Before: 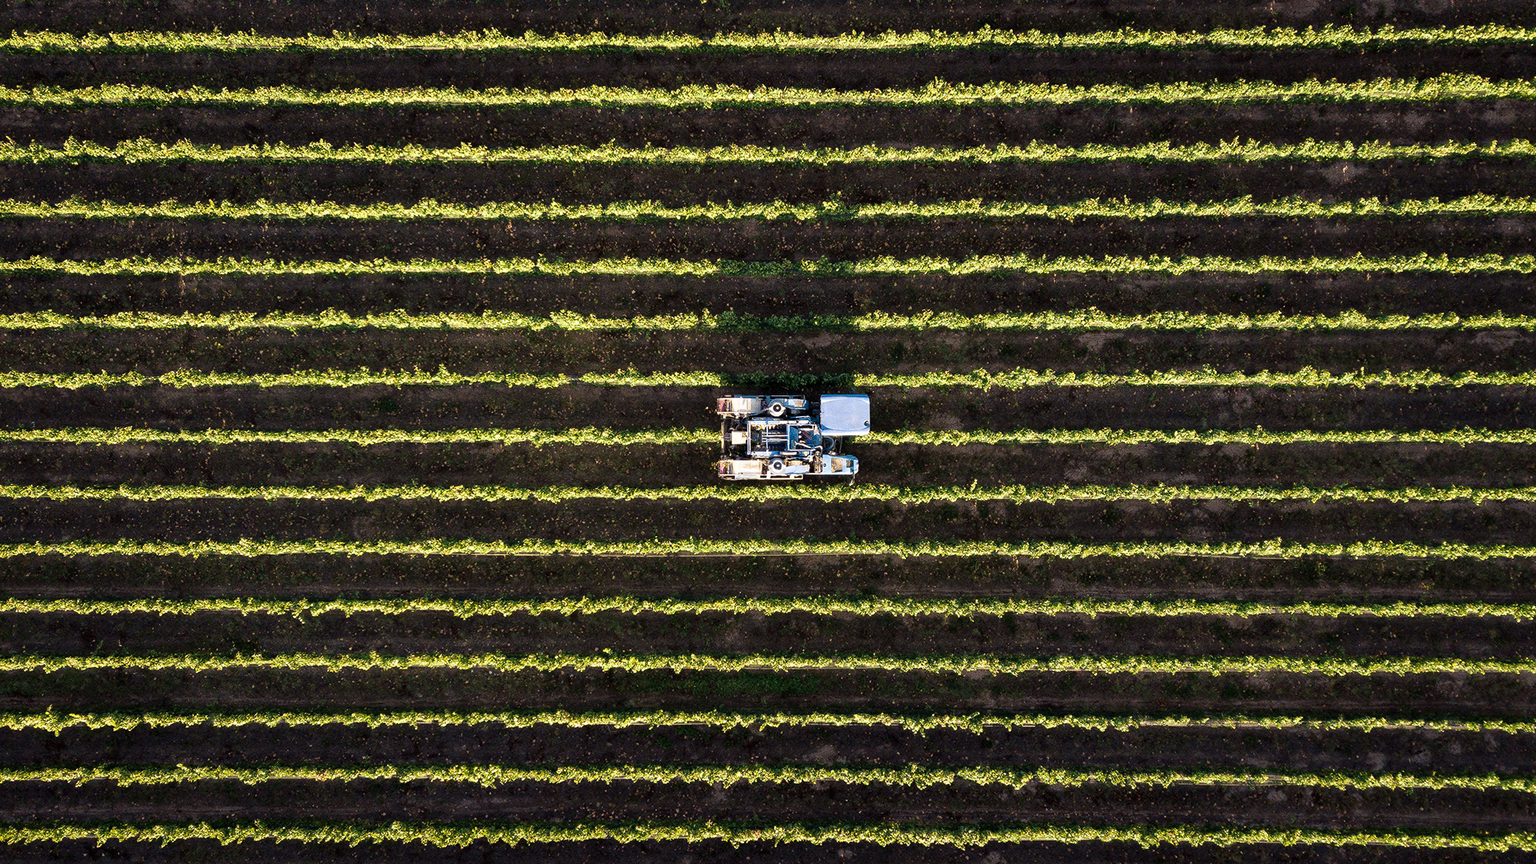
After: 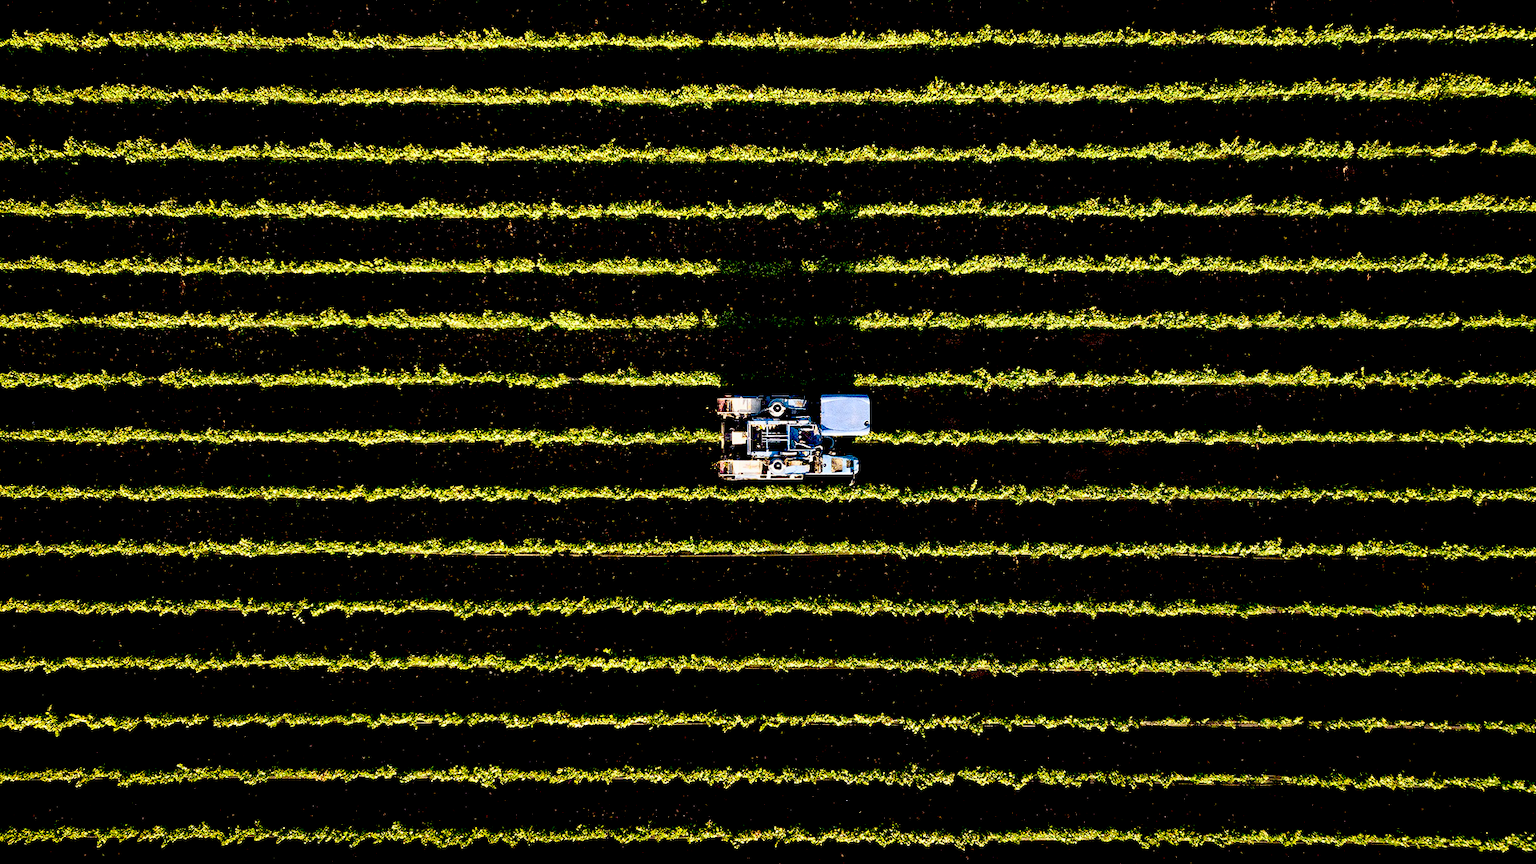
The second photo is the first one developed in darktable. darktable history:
base curve: curves: ch0 [(0, 0) (0.666, 0.806) (1, 1)]
exposure: black level correction 0.1, exposure -0.092 EV, compensate highlight preservation false
